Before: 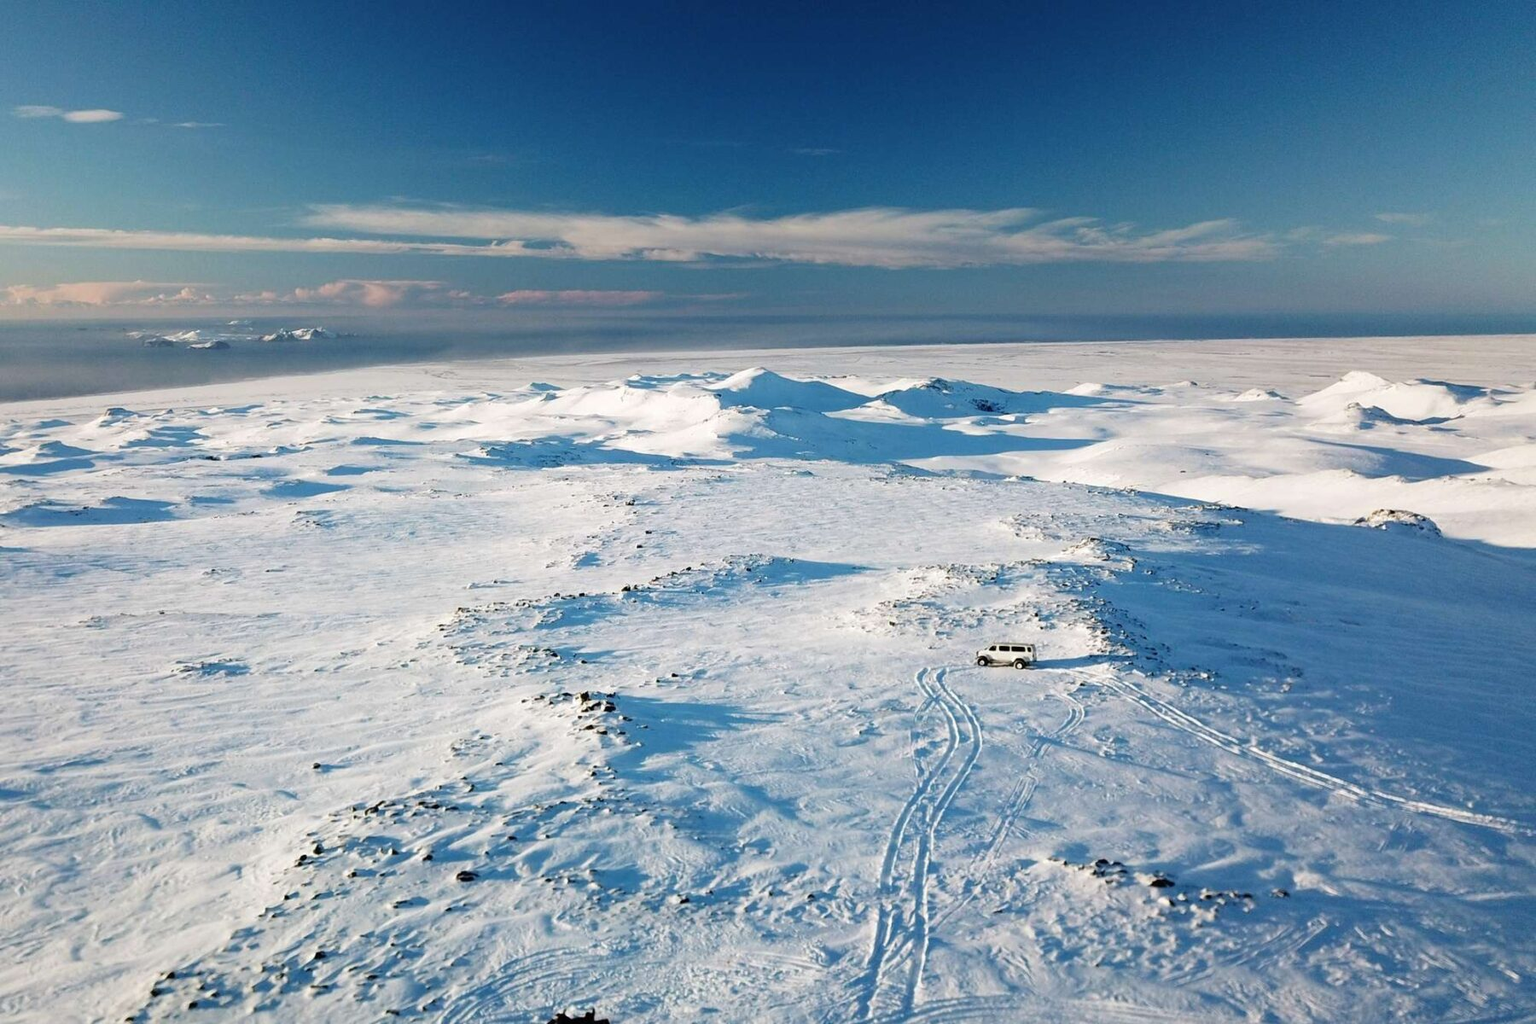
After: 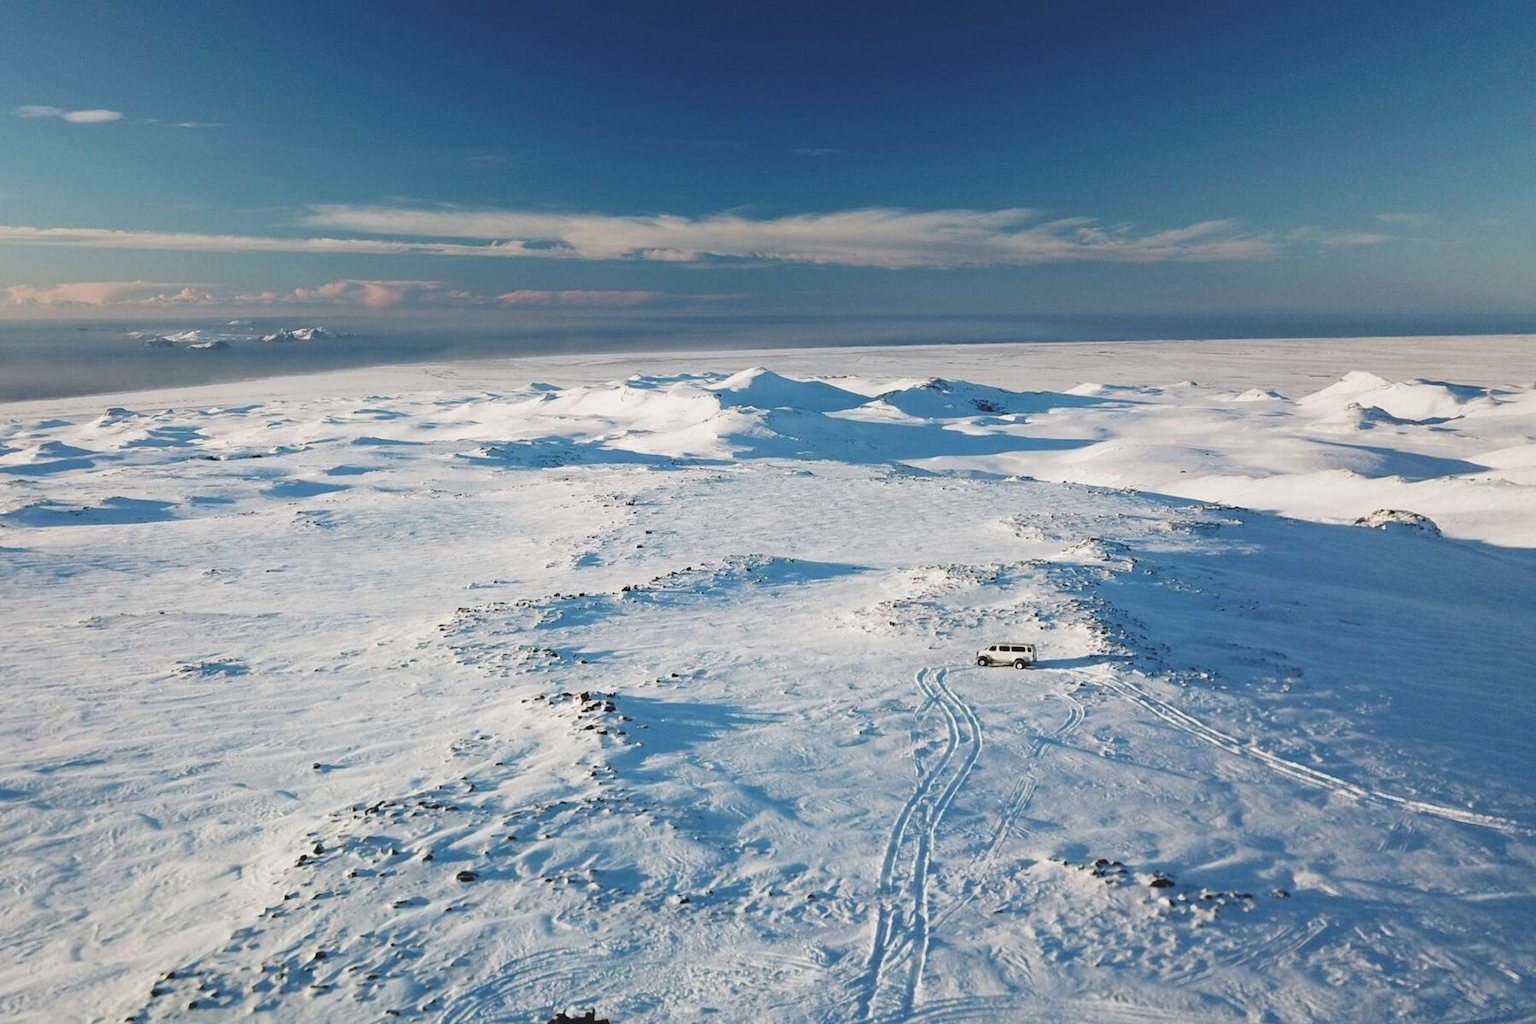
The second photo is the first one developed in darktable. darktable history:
exposure: black level correction -0.014, exposure -0.19 EV, compensate highlight preservation false
